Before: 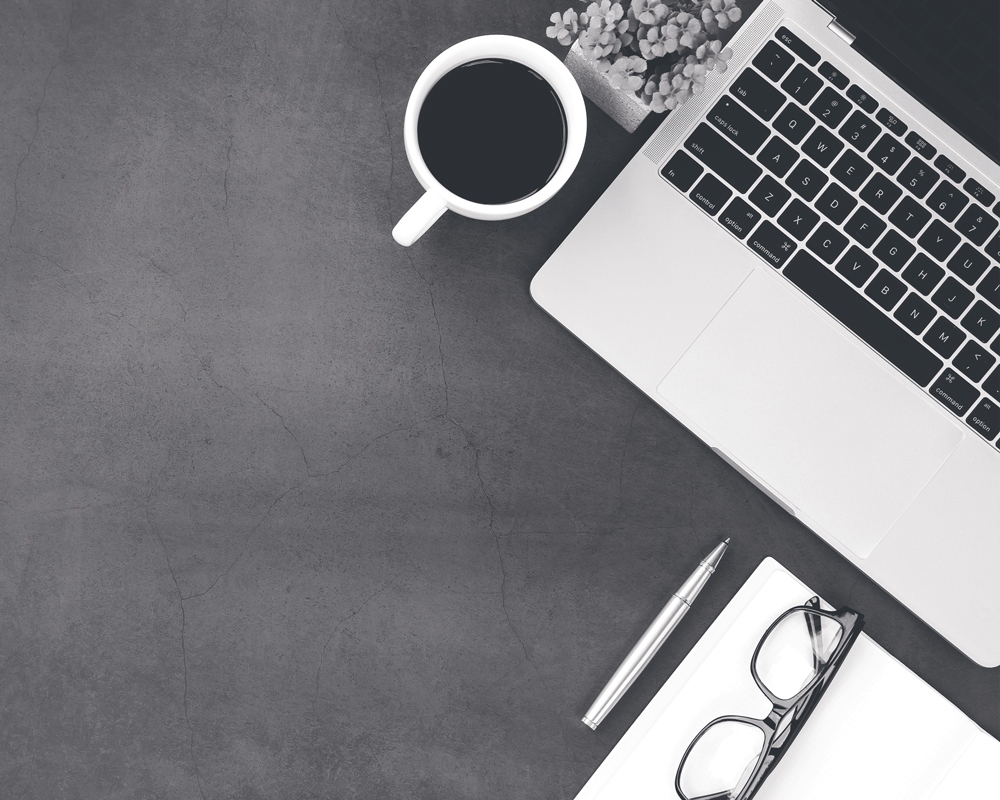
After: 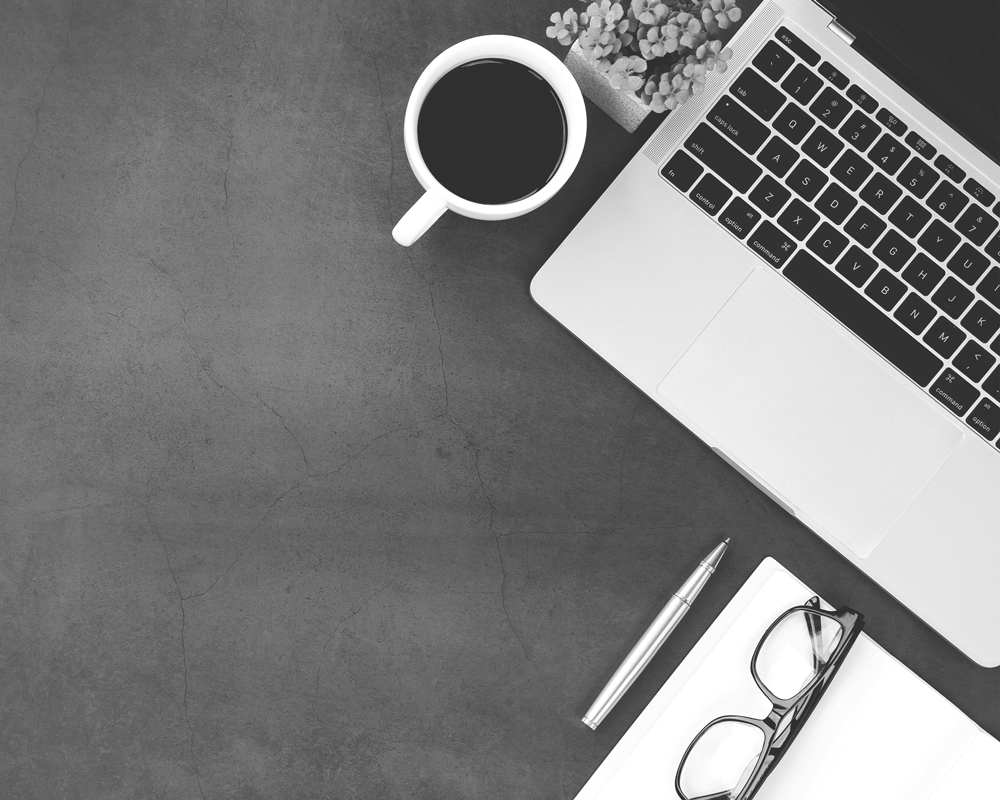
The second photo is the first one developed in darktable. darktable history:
color balance rgb: perceptual saturation grading › global saturation 25%, global vibrance 20%
monochrome: a 0, b 0, size 0.5, highlights 0.57
